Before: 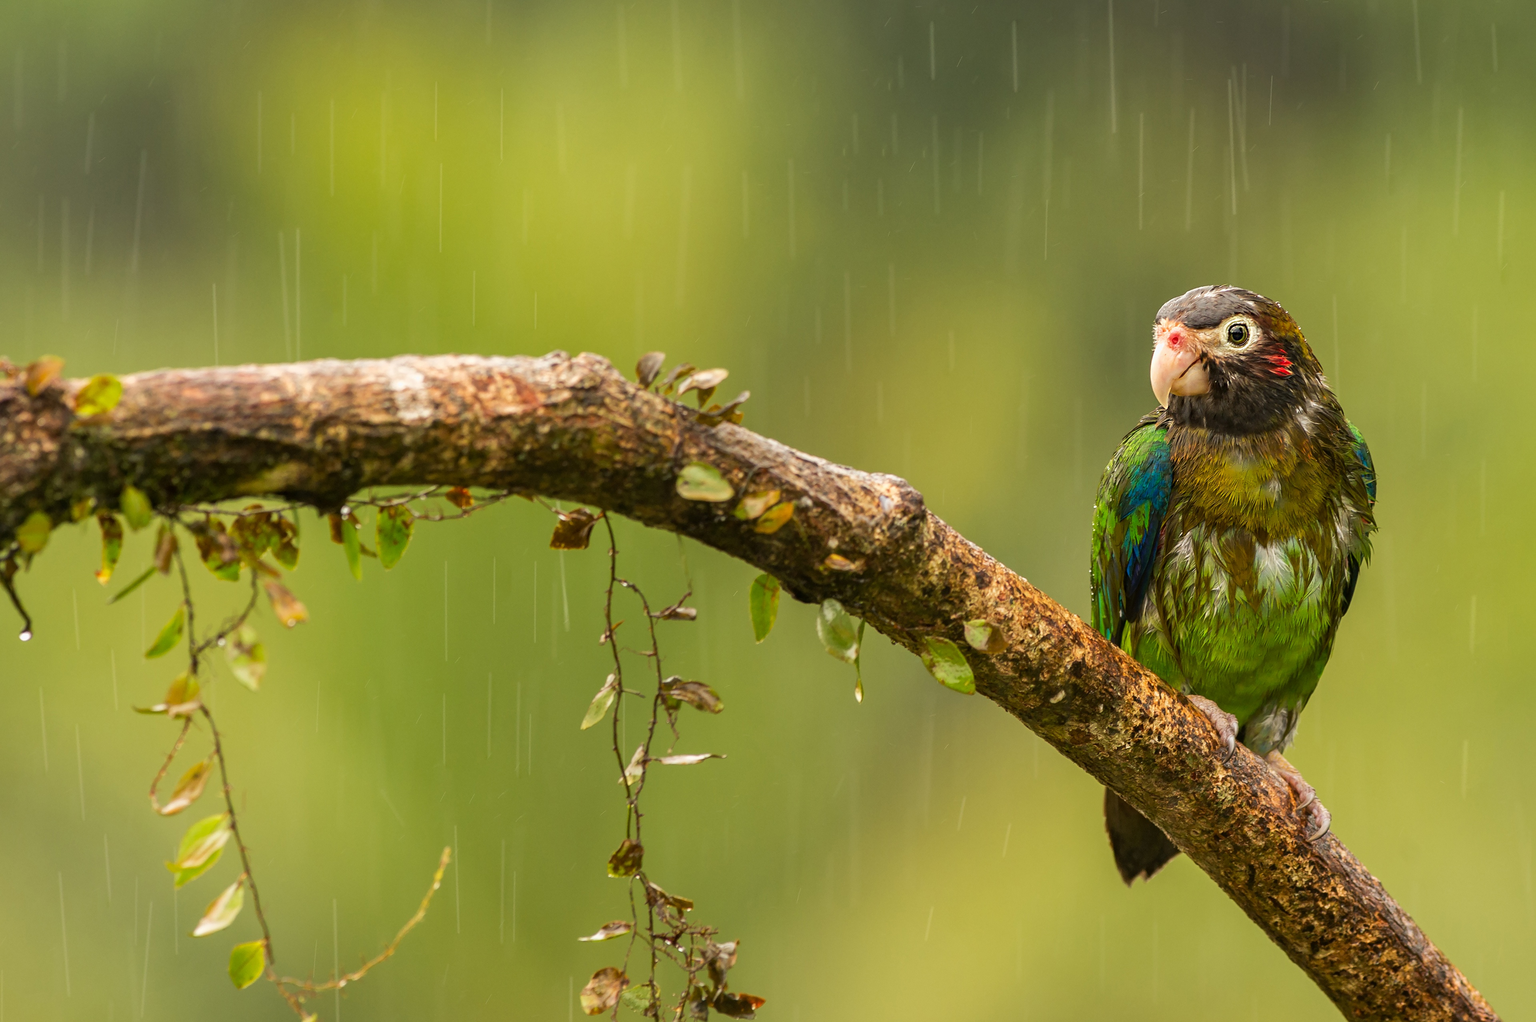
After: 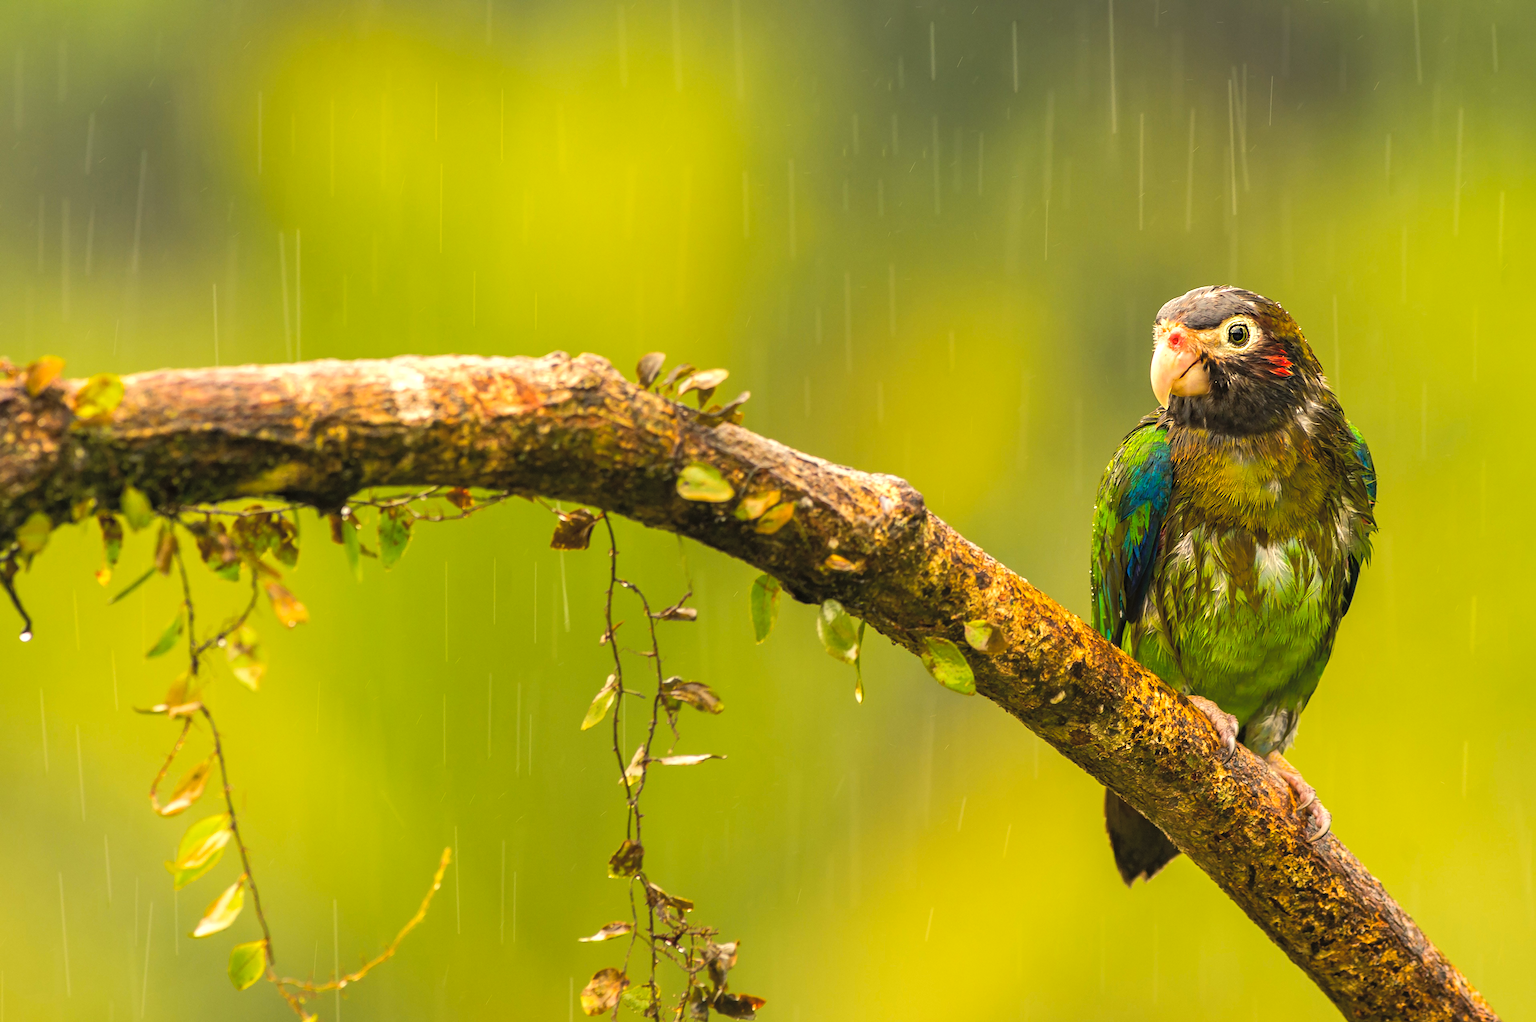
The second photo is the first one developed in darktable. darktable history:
color balance rgb: highlights gain › chroma 3.061%, highlights gain › hue 73.15°, perceptual saturation grading › global saturation 25.383%, perceptual brilliance grading › highlights 12.779%, perceptual brilliance grading › mid-tones 8.466%, perceptual brilliance grading › shadows -16.786%, global vibrance 9.218%
contrast brightness saturation: brightness 0.142
tone equalizer: edges refinement/feathering 500, mask exposure compensation -1.57 EV, preserve details no
